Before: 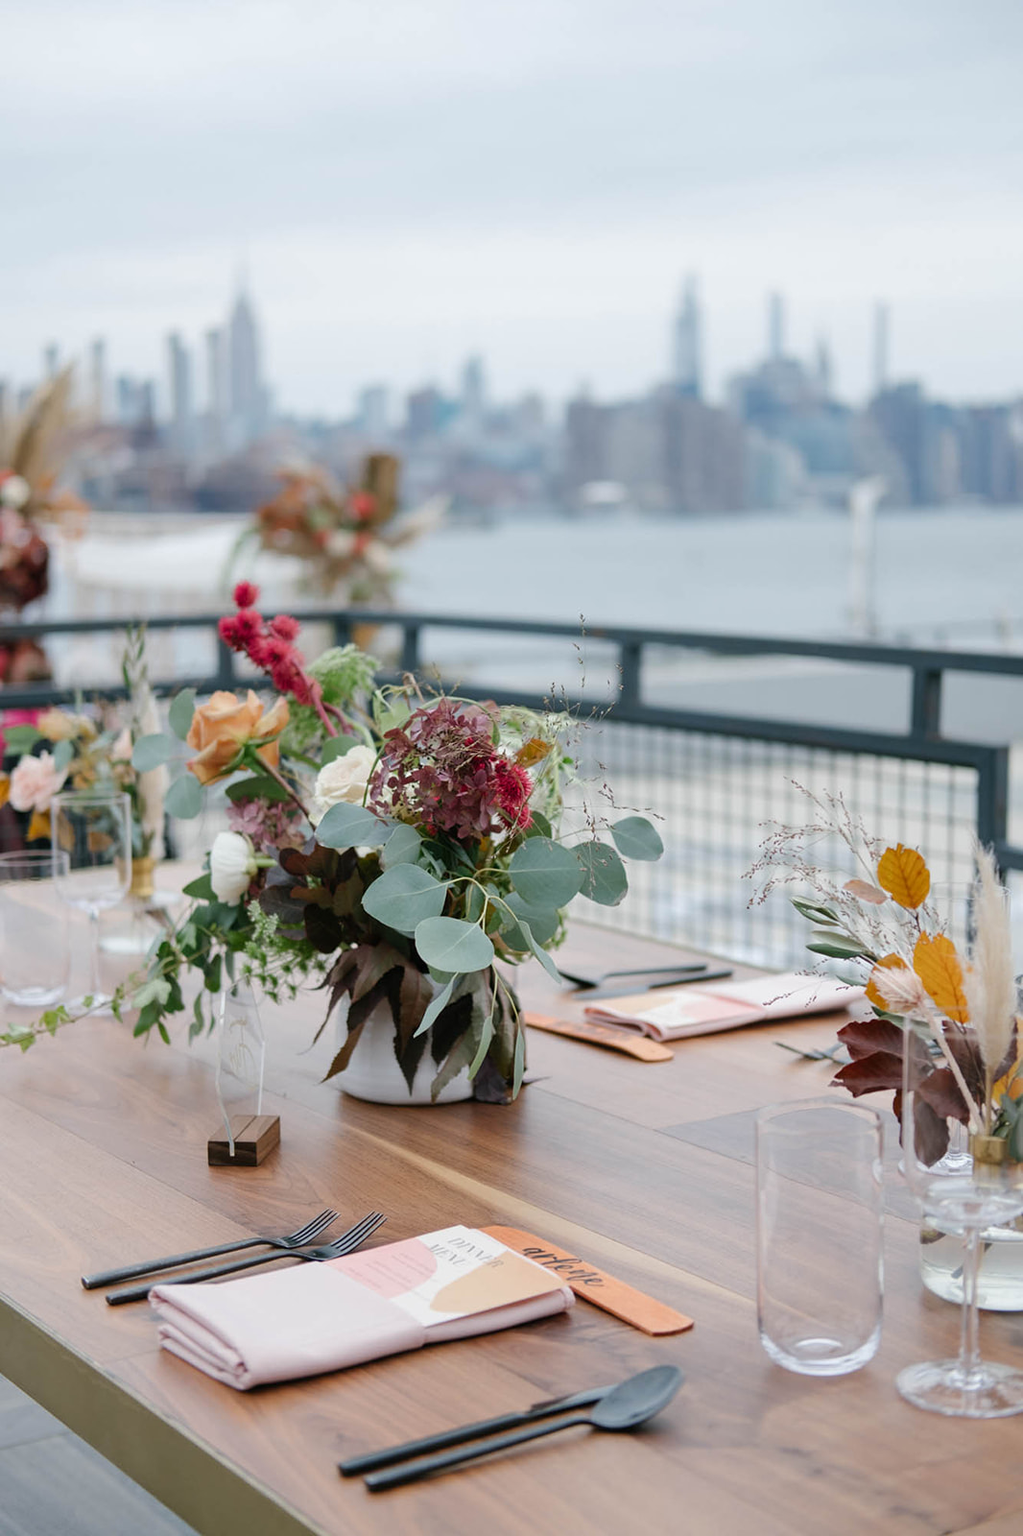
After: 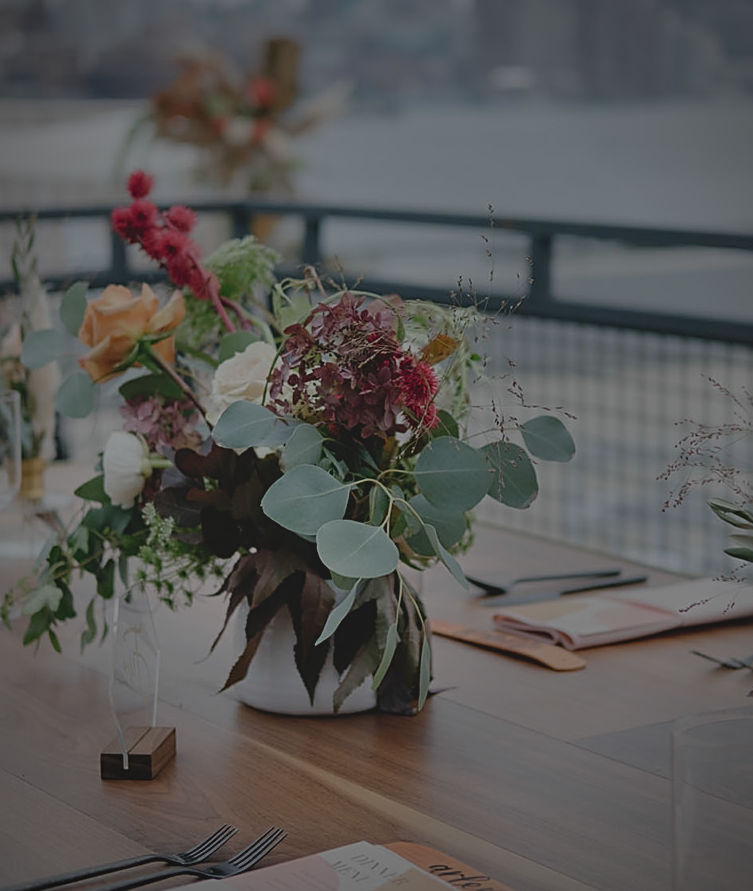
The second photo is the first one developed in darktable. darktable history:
contrast brightness saturation: contrast -0.103, brightness 0.047, saturation 0.079
exposure: exposure -2.424 EV, compensate highlight preservation false
crop: left 10.975%, top 27.189%, right 18.324%, bottom 17.107%
shadows and highlights: shadows 60.43, soften with gaussian
sharpen: on, module defaults
vignetting: on, module defaults
